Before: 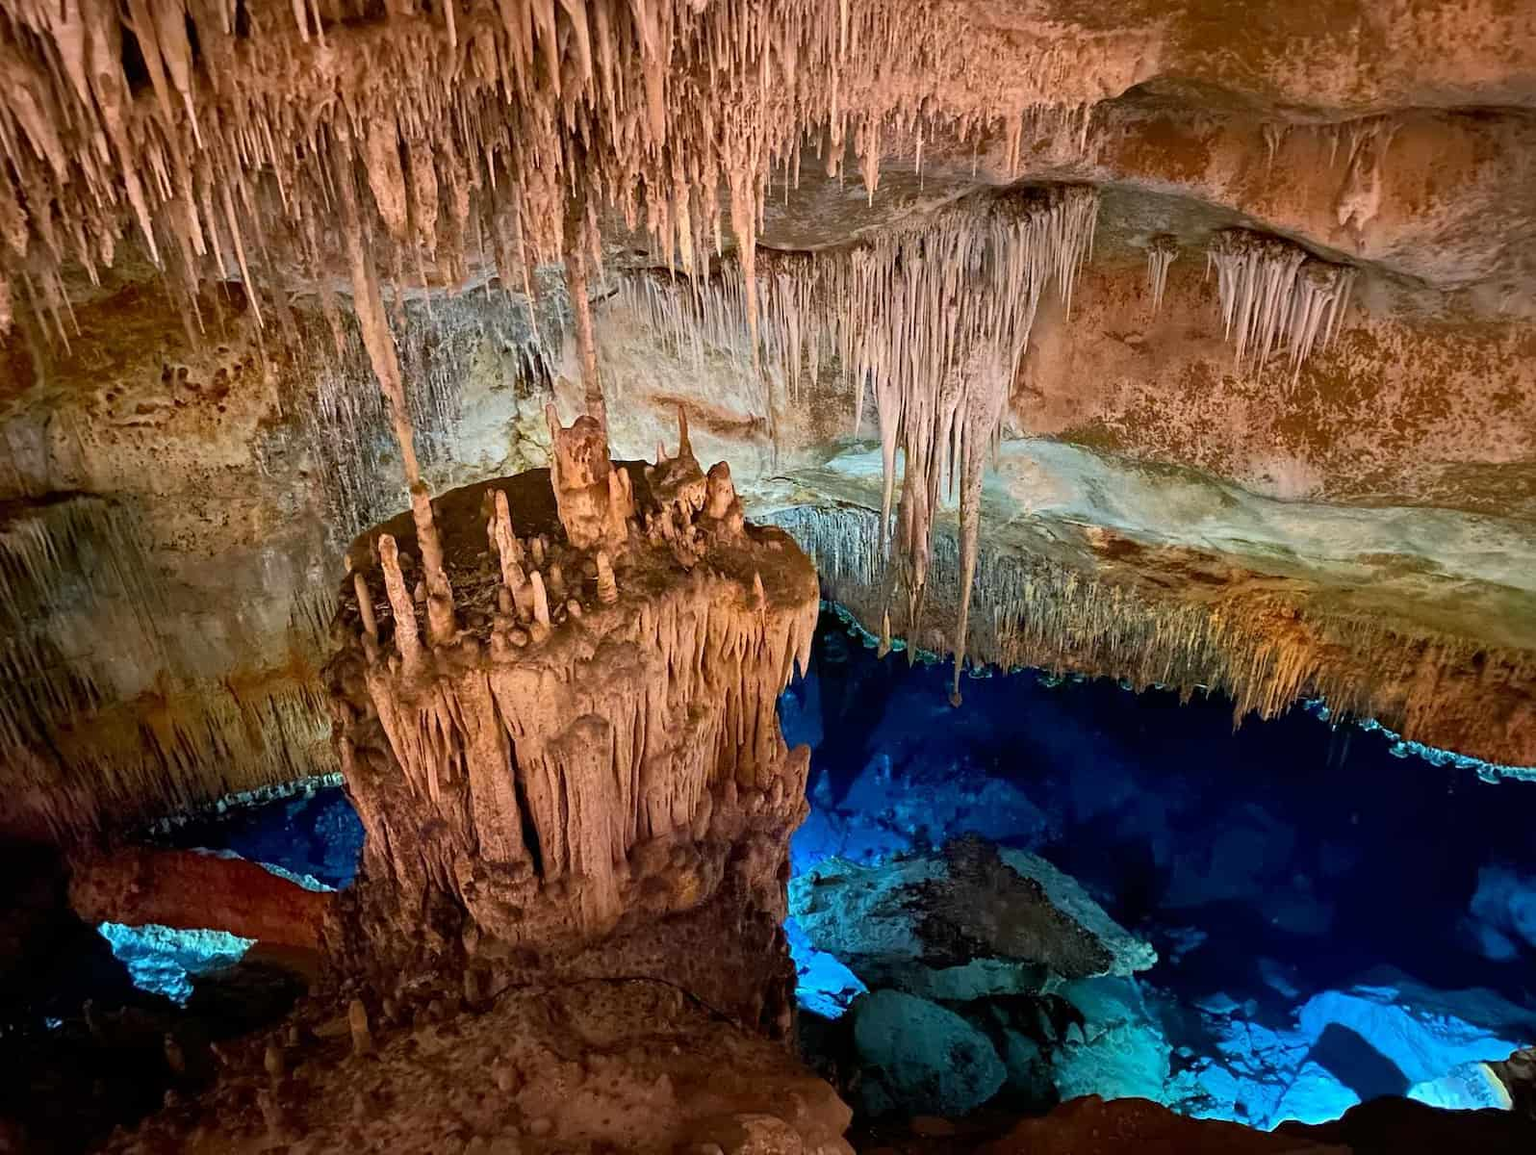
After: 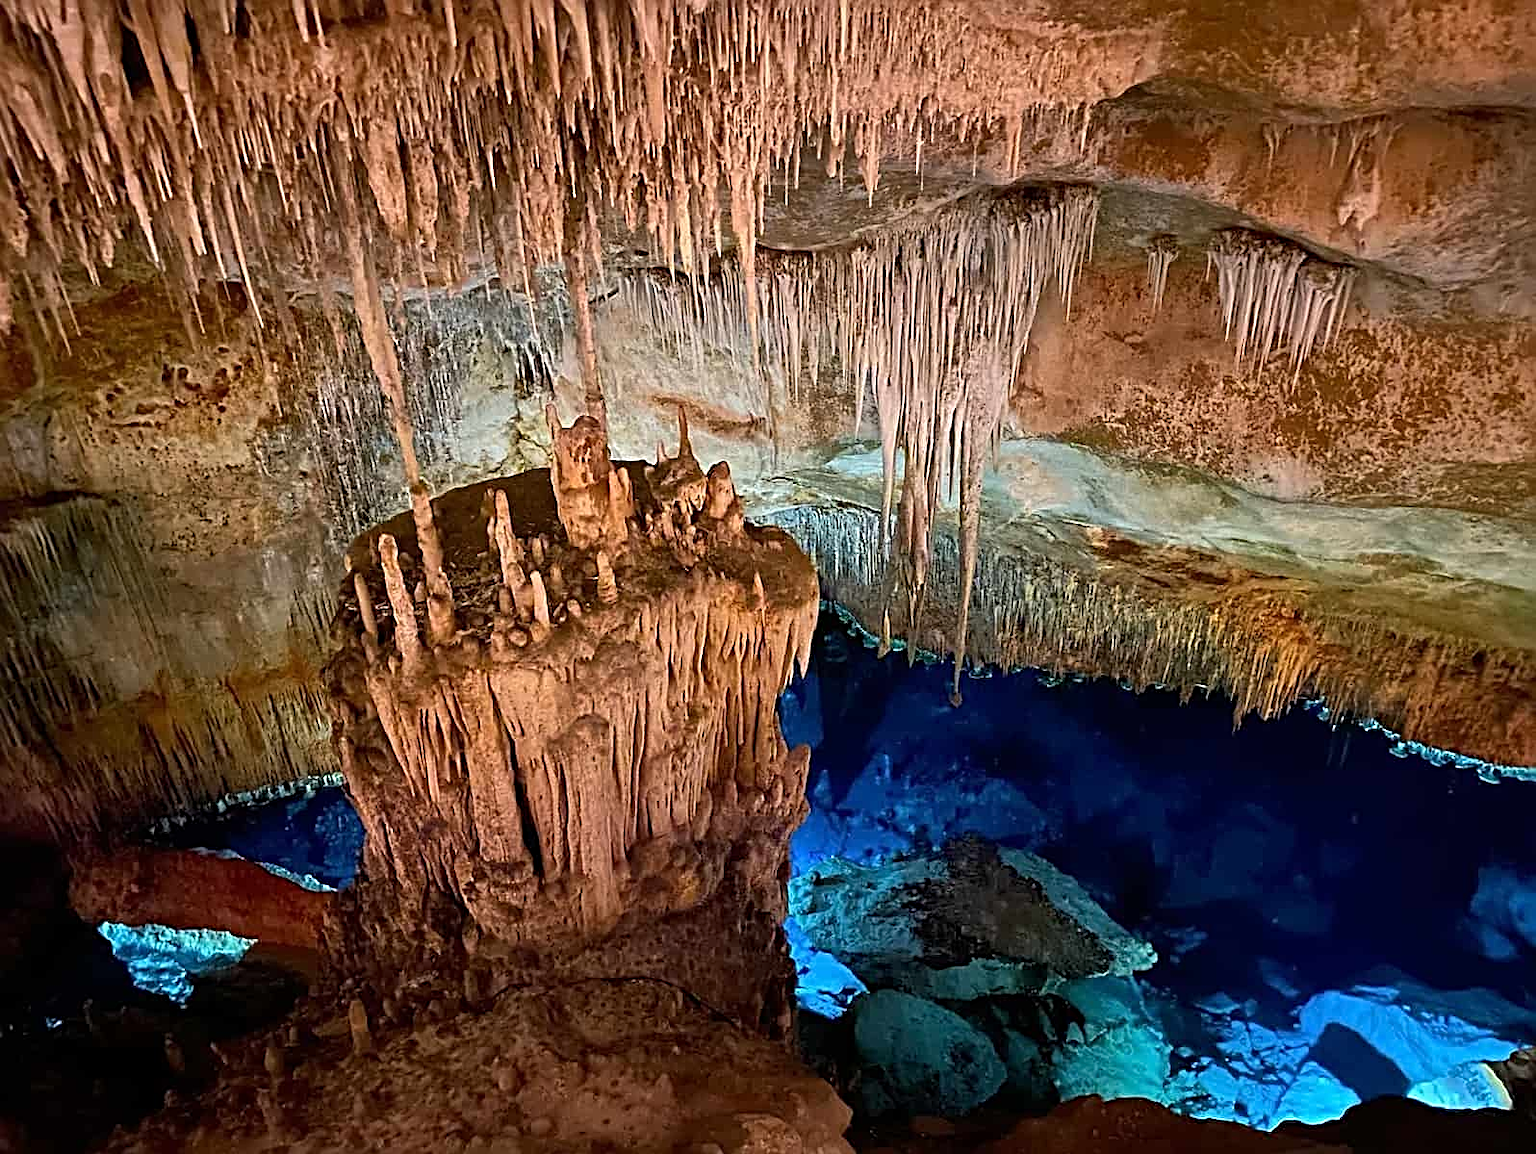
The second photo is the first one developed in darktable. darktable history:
sharpen: radius 2.848, amount 0.72
